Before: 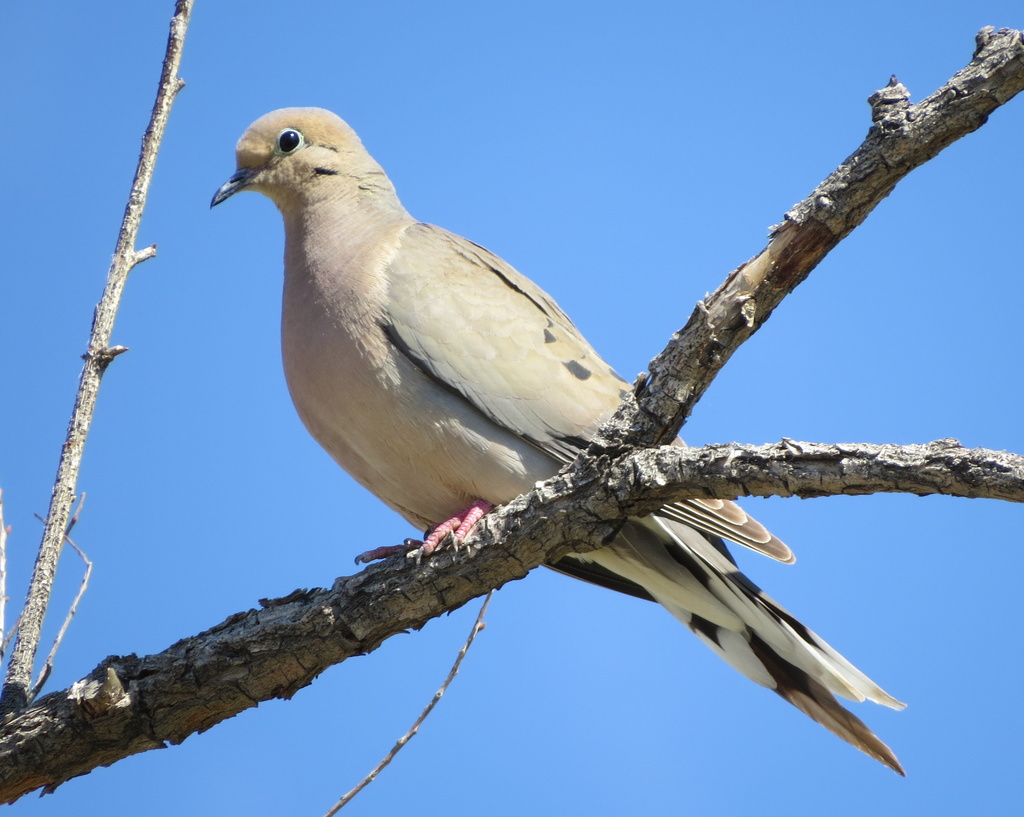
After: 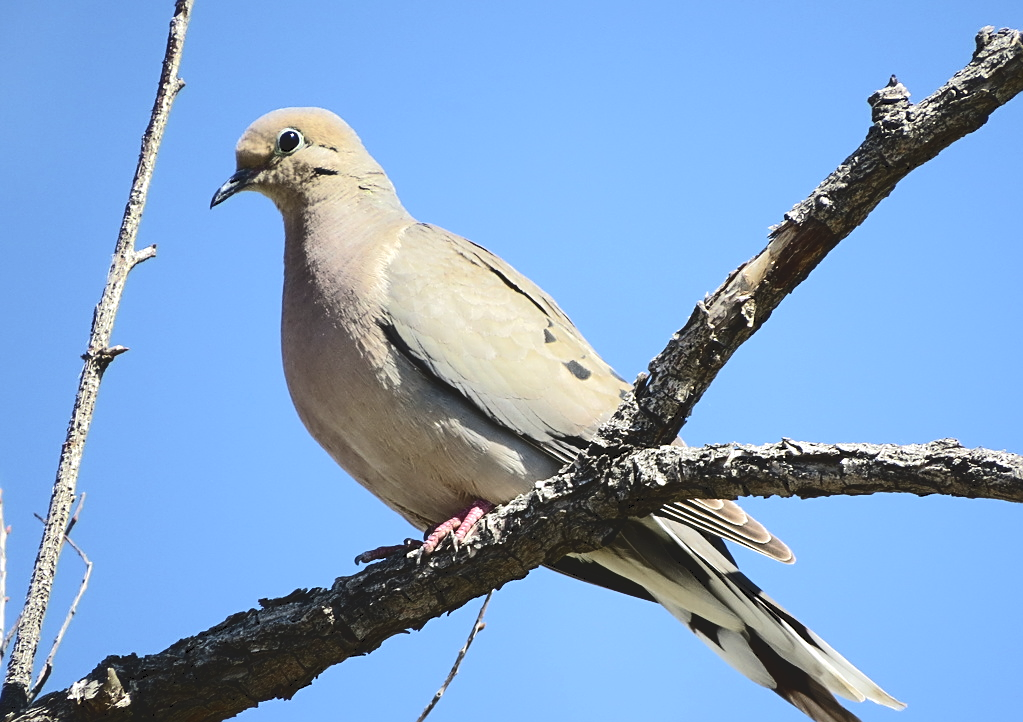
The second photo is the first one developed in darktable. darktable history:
tone curve: curves: ch0 [(0, 0) (0.003, 0.19) (0.011, 0.192) (0.025, 0.192) (0.044, 0.194) (0.069, 0.196) (0.1, 0.197) (0.136, 0.198) (0.177, 0.216) (0.224, 0.236) (0.277, 0.269) (0.335, 0.331) (0.399, 0.418) (0.468, 0.515) (0.543, 0.621) (0.623, 0.725) (0.709, 0.804) (0.801, 0.859) (0.898, 0.913) (1, 1)], color space Lab, independent channels, preserve colors none
crop and rotate: top 0%, bottom 11.51%
sharpen: amount 0.492
levels: levels [0.029, 0.545, 0.971]
